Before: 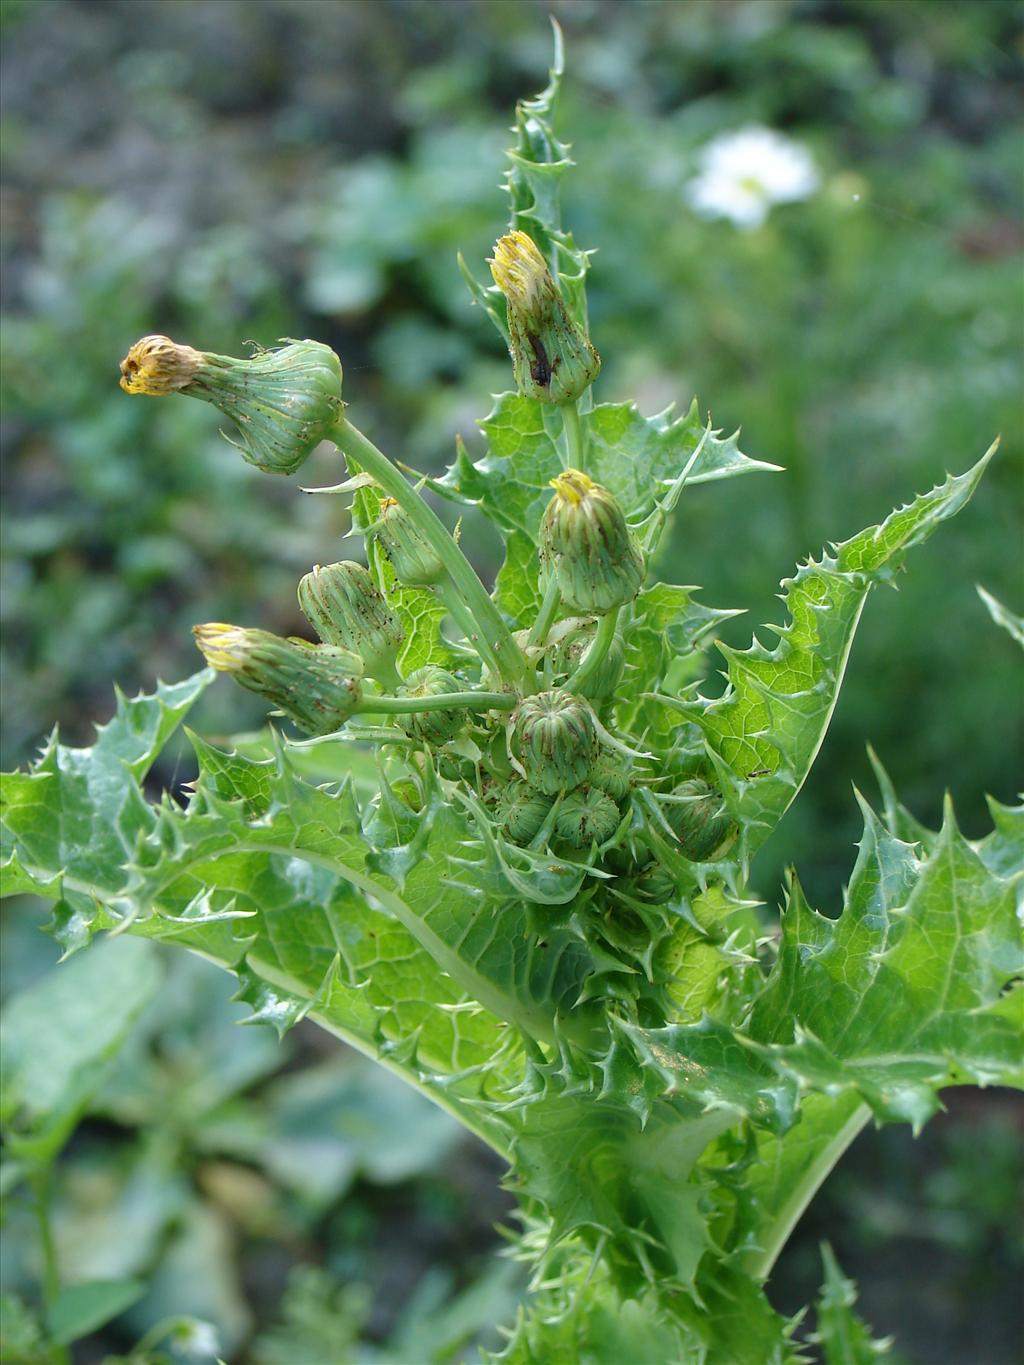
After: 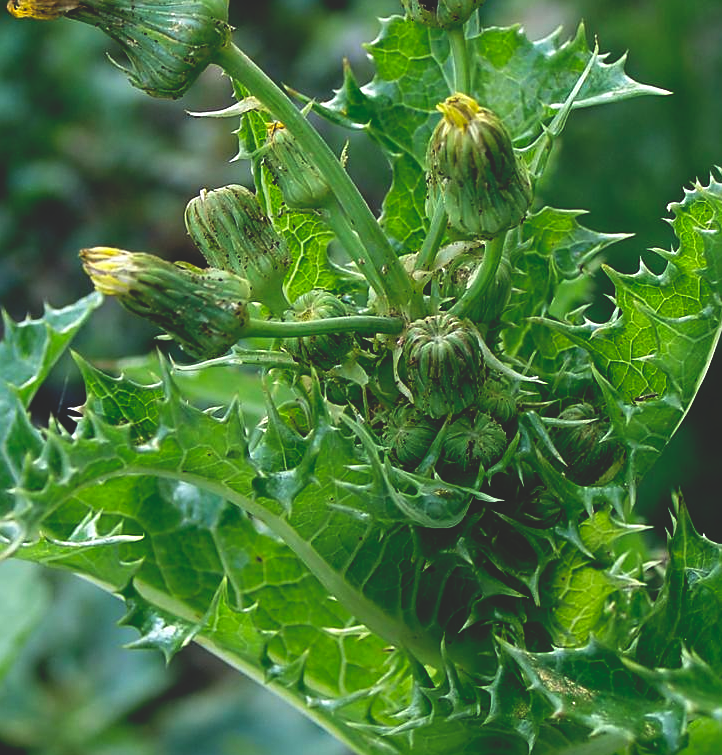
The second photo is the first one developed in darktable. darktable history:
sharpen: on, module defaults
crop: left 11.123%, top 27.61%, right 18.3%, bottom 17.034%
base curve: curves: ch0 [(0, 0.02) (0.083, 0.036) (1, 1)], preserve colors none
